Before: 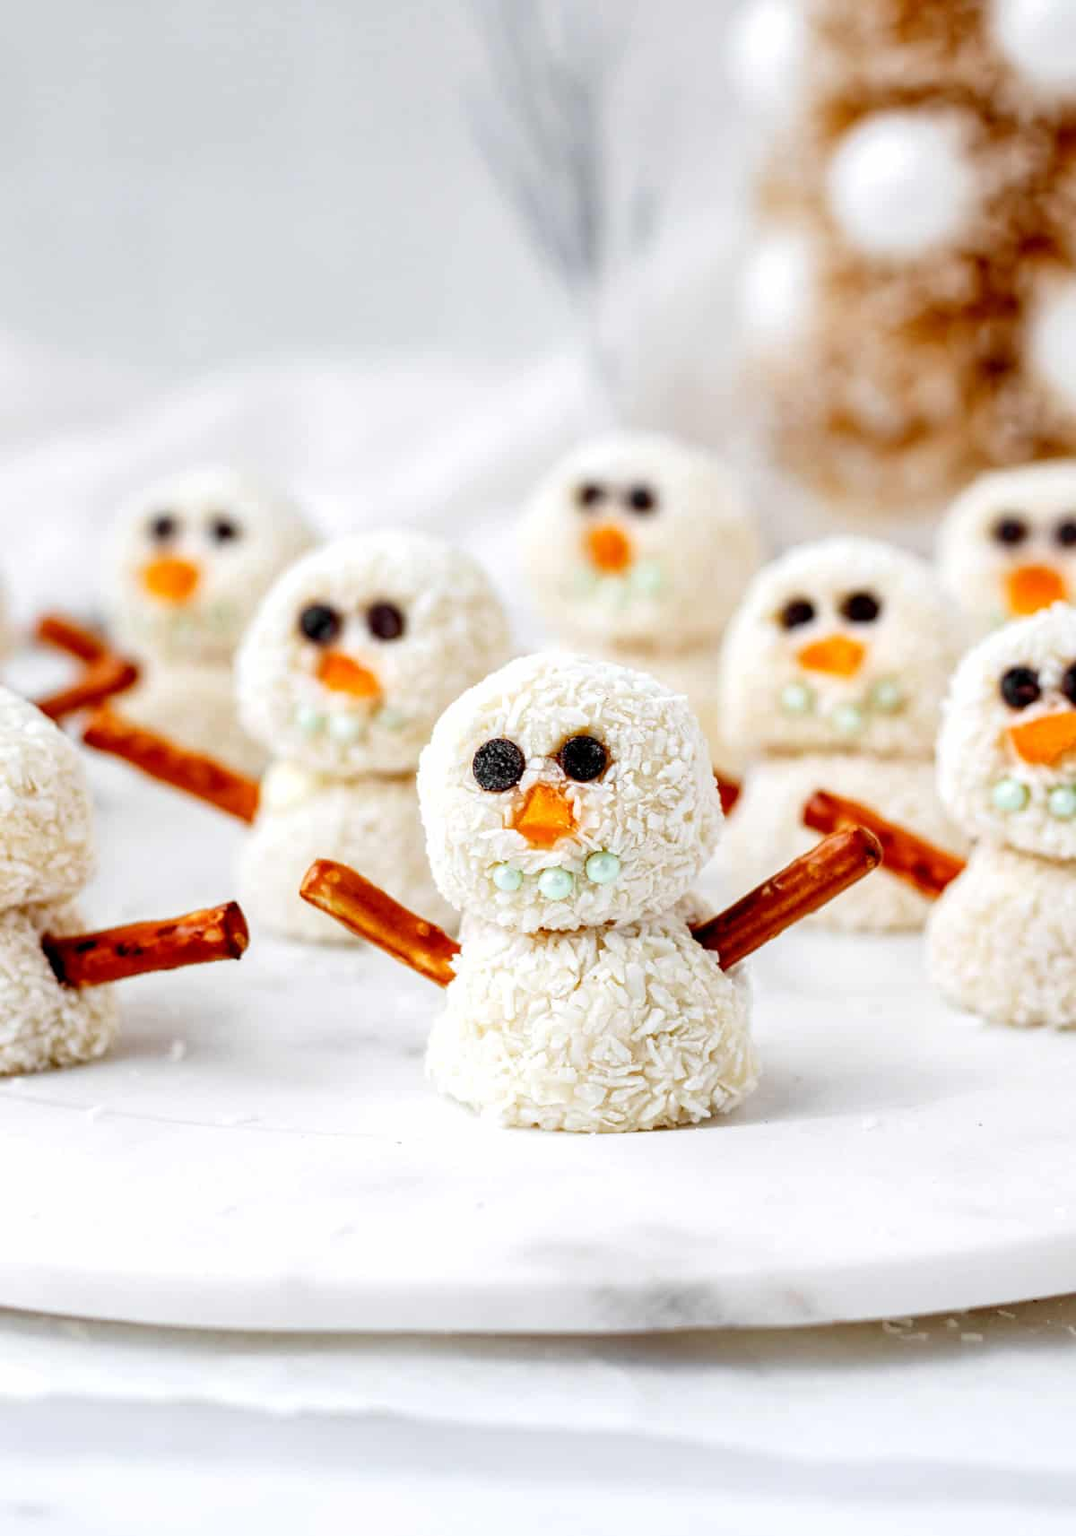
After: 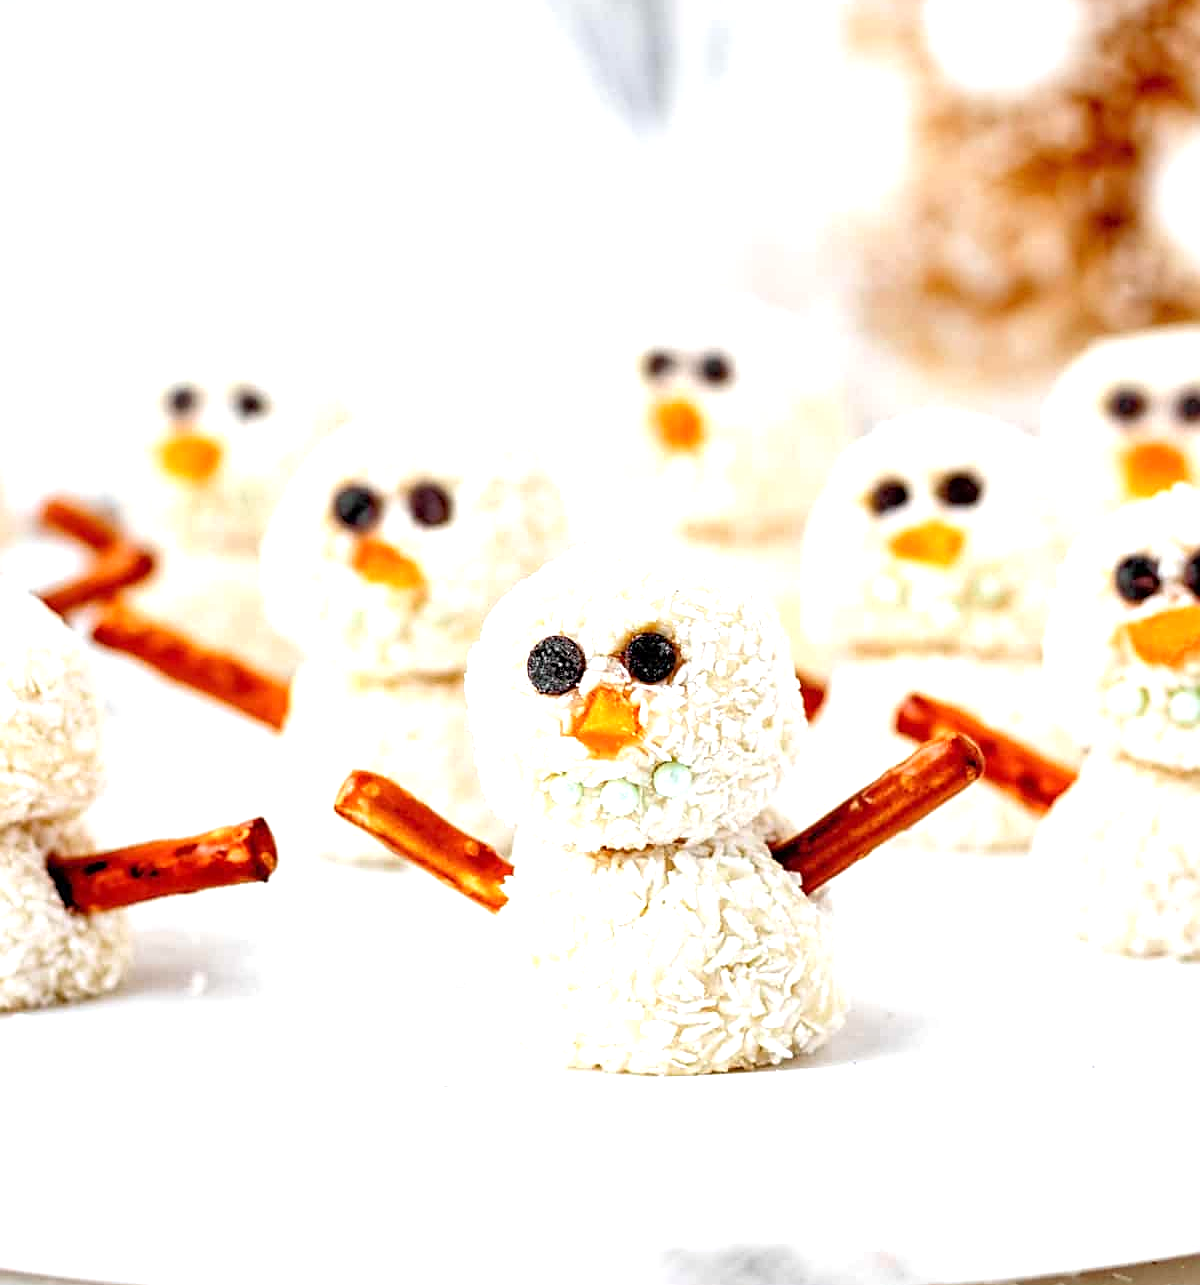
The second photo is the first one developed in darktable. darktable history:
sharpen: on, module defaults
crop: top 11.01%, bottom 13.919%
exposure: exposure 0.637 EV, compensate highlight preservation false
tone equalizer: -8 EV 0.025 EV, -7 EV -0.013 EV, -6 EV 0.038 EV, -5 EV 0.048 EV, -4 EV 0.299 EV, -3 EV 0.615 EV, -2 EV 0.555 EV, -1 EV 0.178 EV, +0 EV 0.022 EV
